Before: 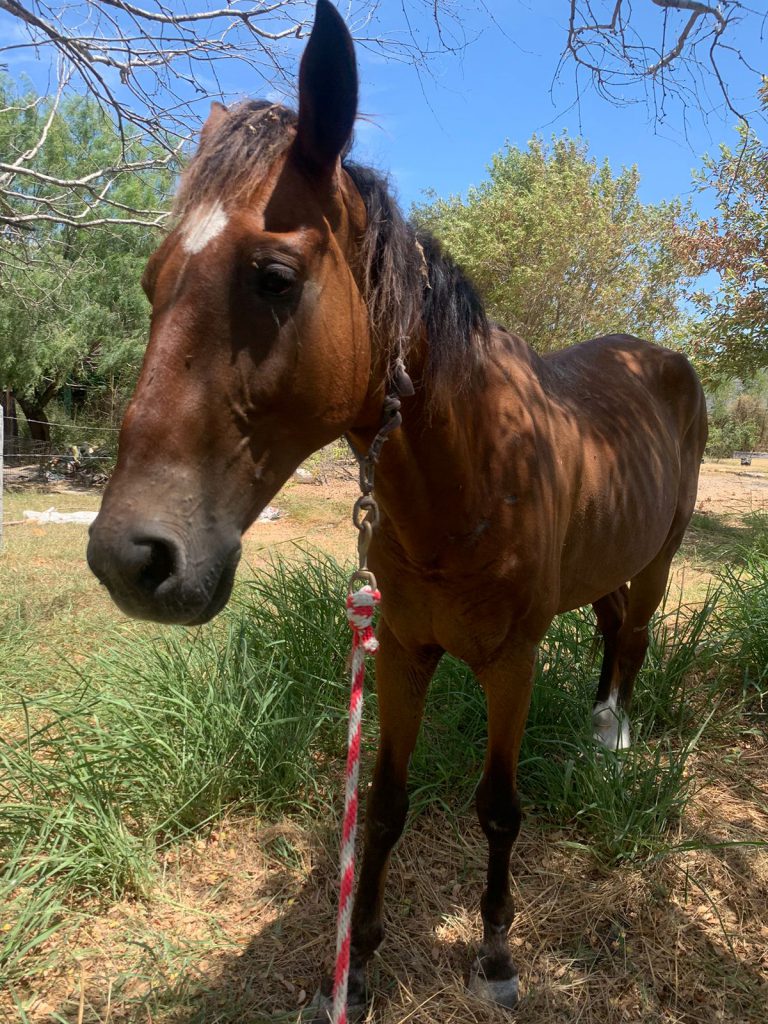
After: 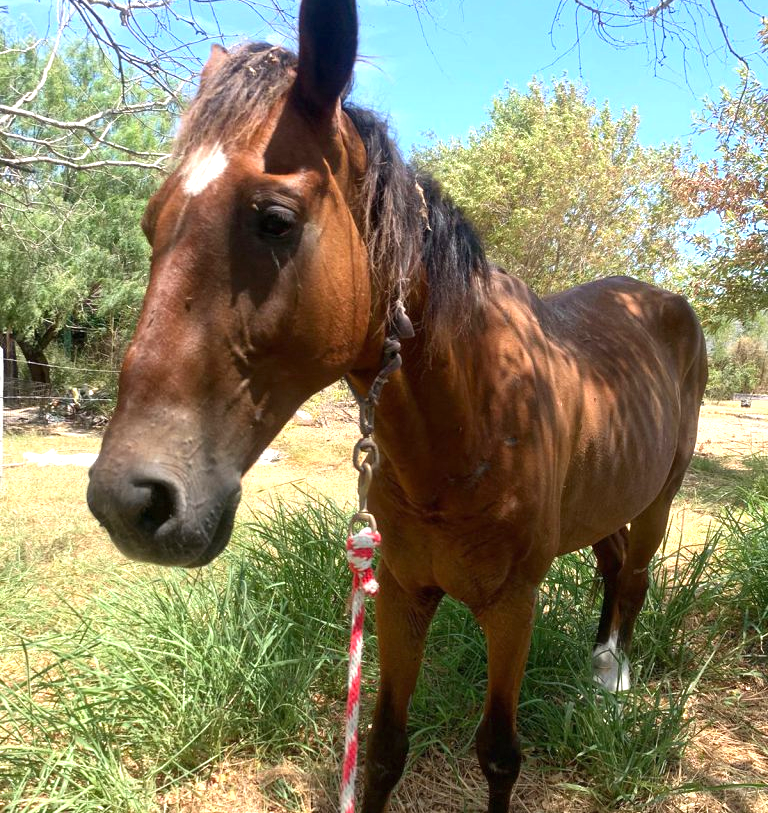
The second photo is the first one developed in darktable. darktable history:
exposure: black level correction 0, exposure 0.95 EV, compensate exposure bias true, compensate highlight preservation false
crop and rotate: top 5.667%, bottom 14.937%
